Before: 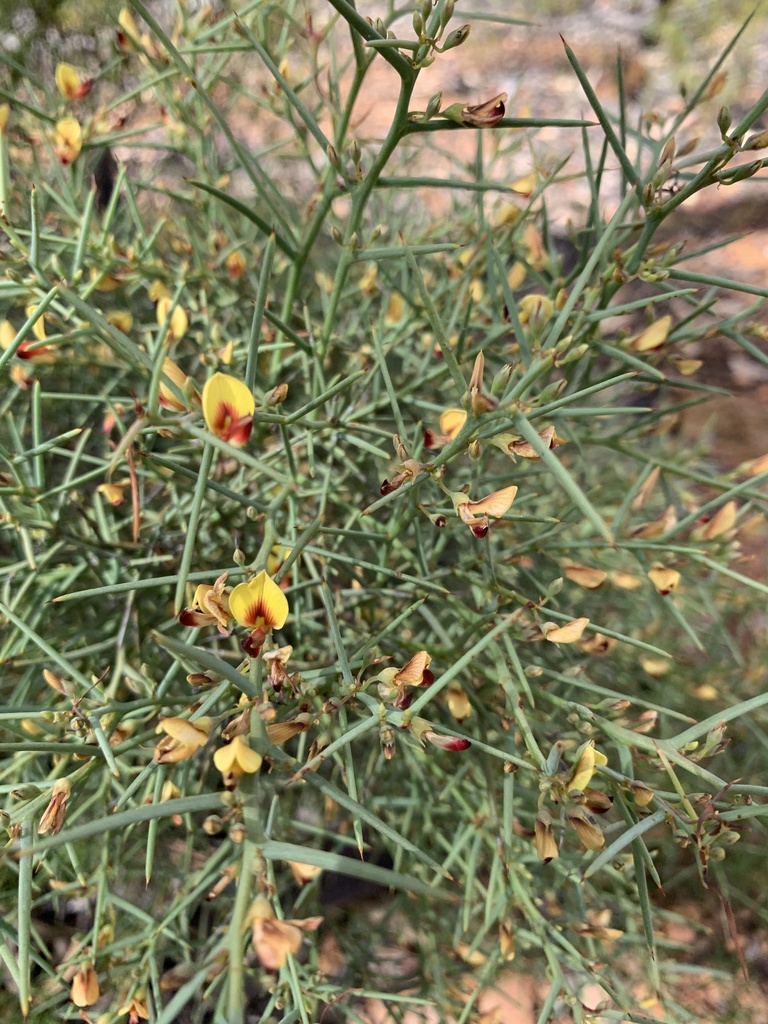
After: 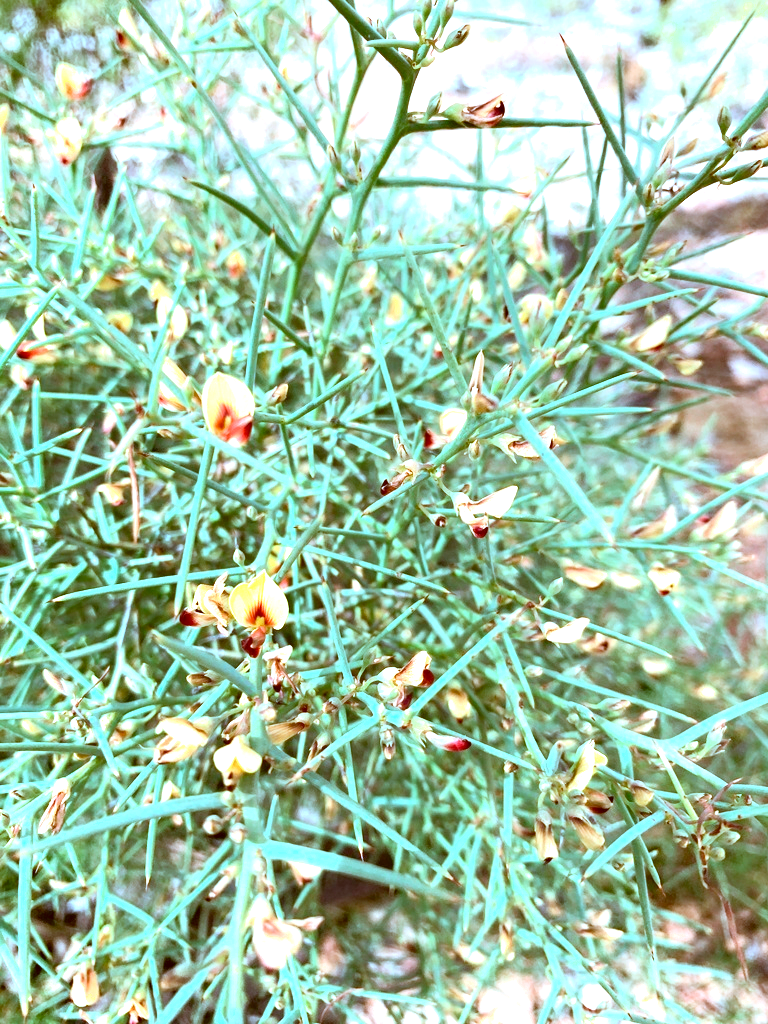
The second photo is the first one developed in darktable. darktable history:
color calibration: illuminant custom, x 0.371, y 0.383, temperature 4281.17 K
exposure: black level correction 0, exposure 1.461 EV, compensate exposure bias true, compensate highlight preservation false
color correction: highlights a* -14.1, highlights b* -16.29, shadows a* 9.96, shadows b* 30.12
shadows and highlights: shadows -0.414, highlights 39.42
